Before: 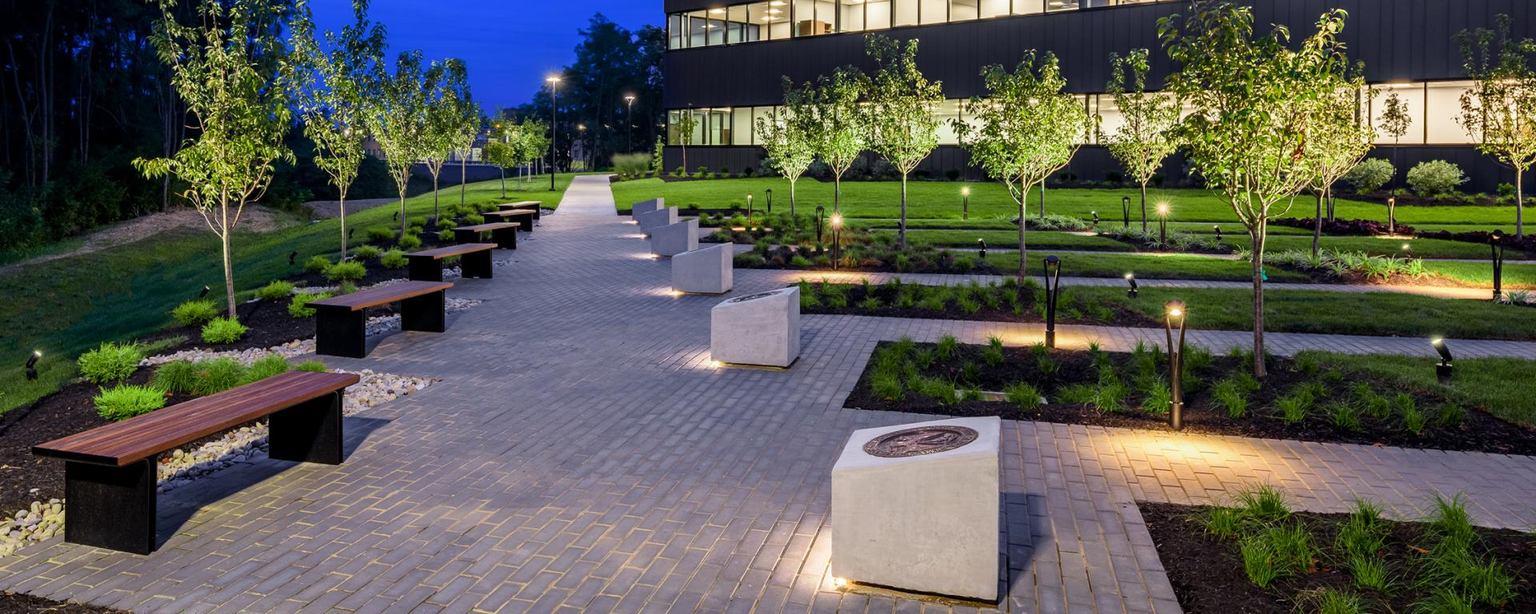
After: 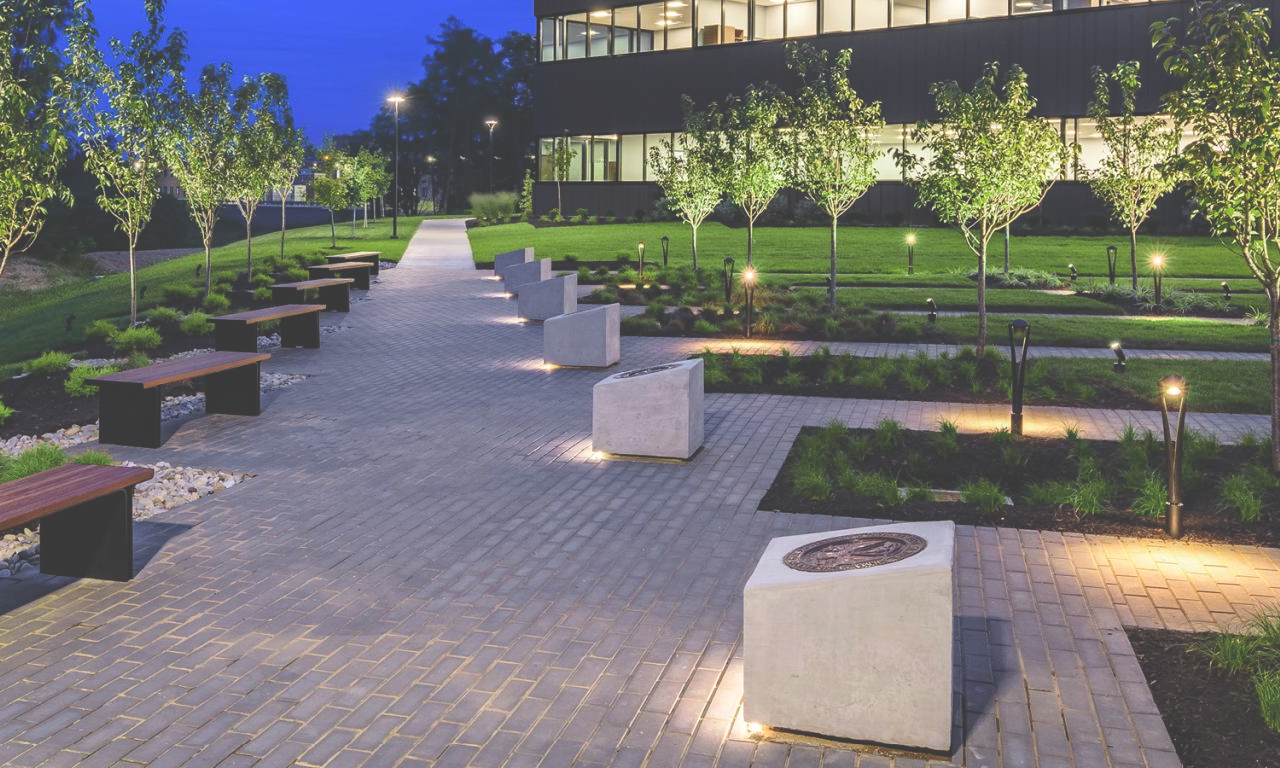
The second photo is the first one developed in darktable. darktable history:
crop and rotate: left 15.446%, right 17.836%
exposure: black level correction -0.041, exposure 0.064 EV, compensate highlight preservation false
